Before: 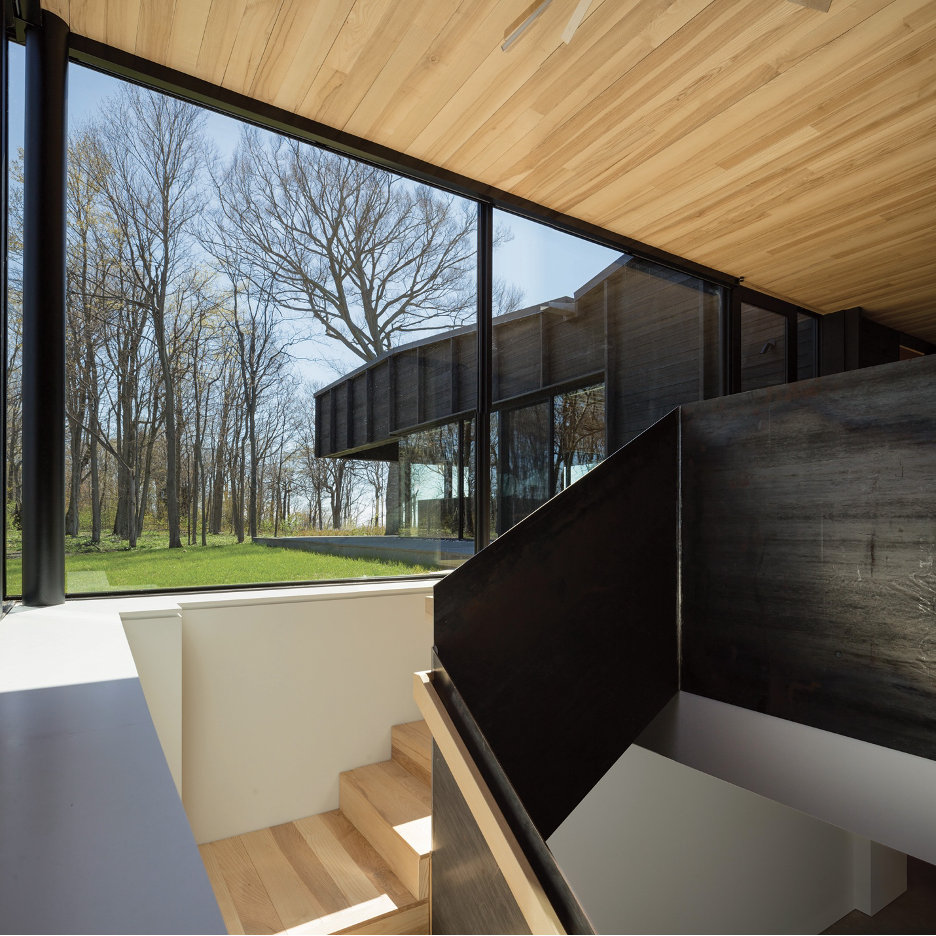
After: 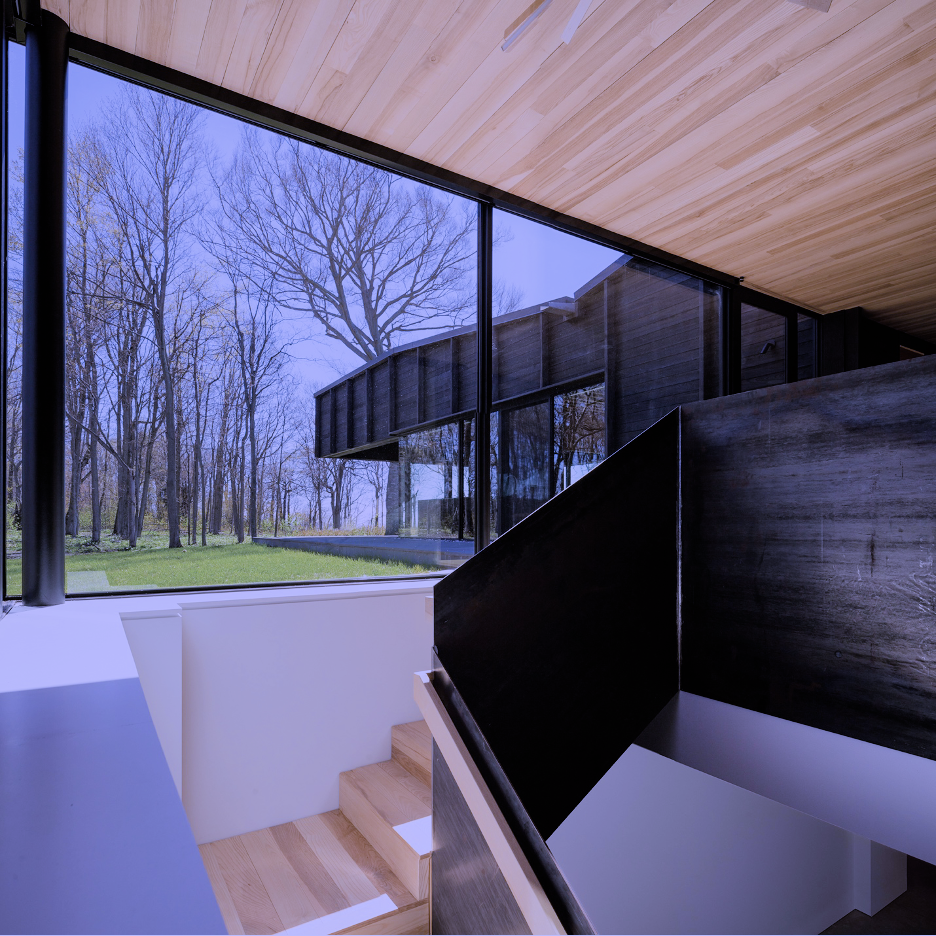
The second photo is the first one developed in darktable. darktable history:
filmic rgb: black relative exposure -7.65 EV, white relative exposure 4.56 EV, hardness 3.61
white balance: red 0.98, blue 1.61
